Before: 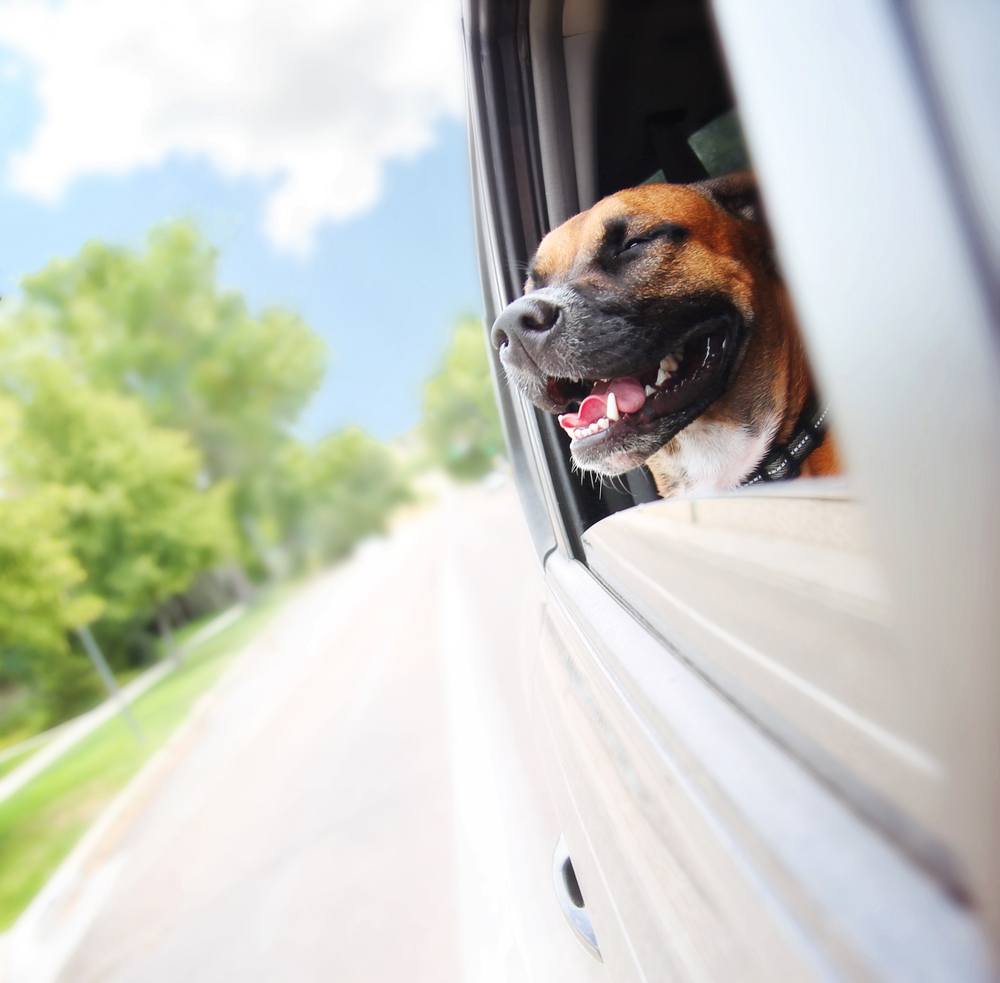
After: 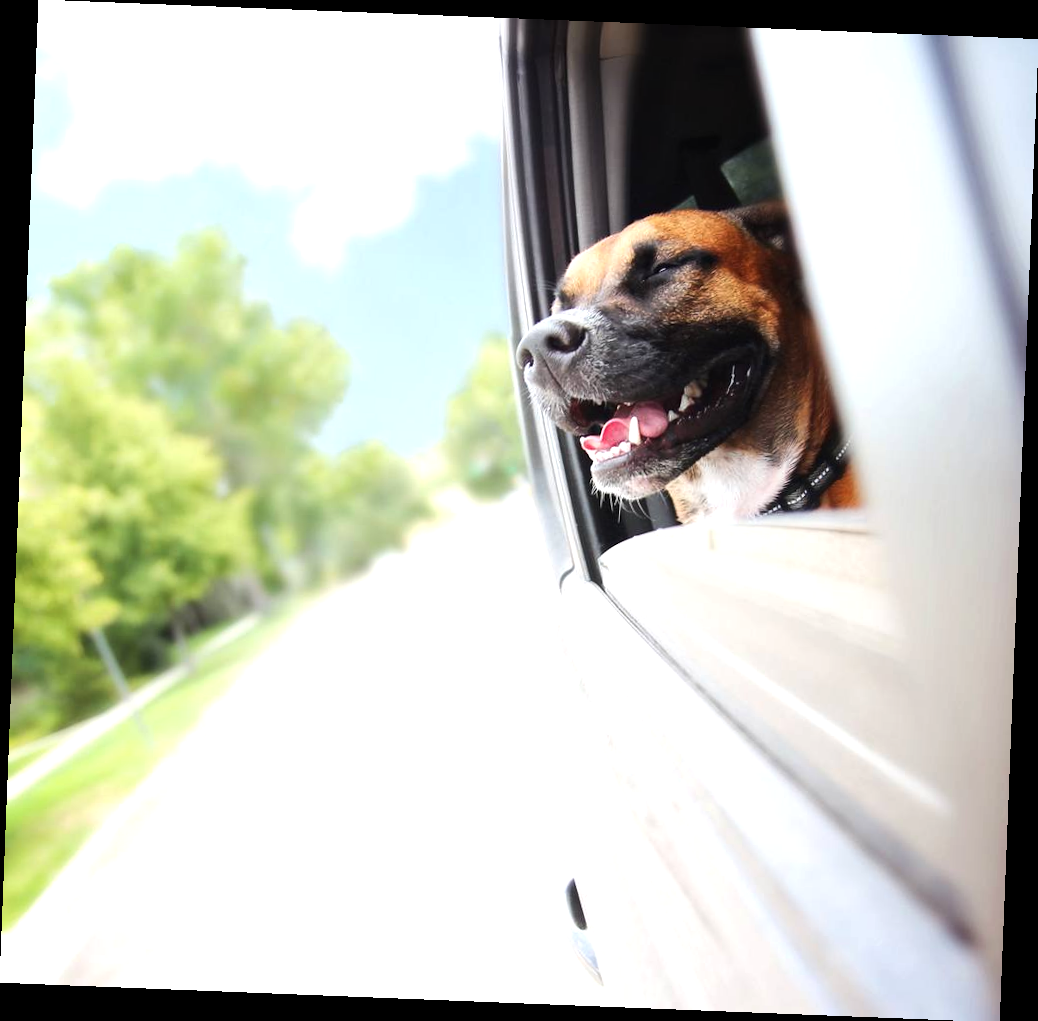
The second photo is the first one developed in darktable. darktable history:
tone equalizer: -8 EV -0.417 EV, -7 EV -0.389 EV, -6 EV -0.333 EV, -5 EV -0.222 EV, -3 EV 0.222 EV, -2 EV 0.333 EV, -1 EV 0.389 EV, +0 EV 0.417 EV, edges refinement/feathering 500, mask exposure compensation -1.57 EV, preserve details no
rotate and perspective: rotation 2.27°, automatic cropping off
